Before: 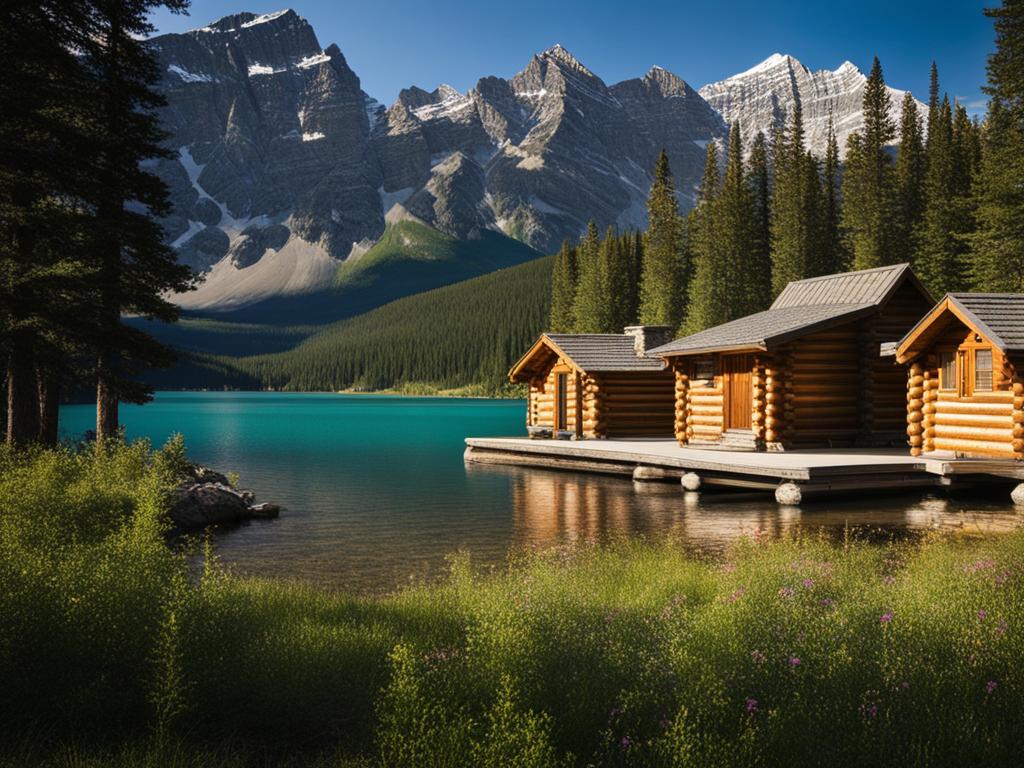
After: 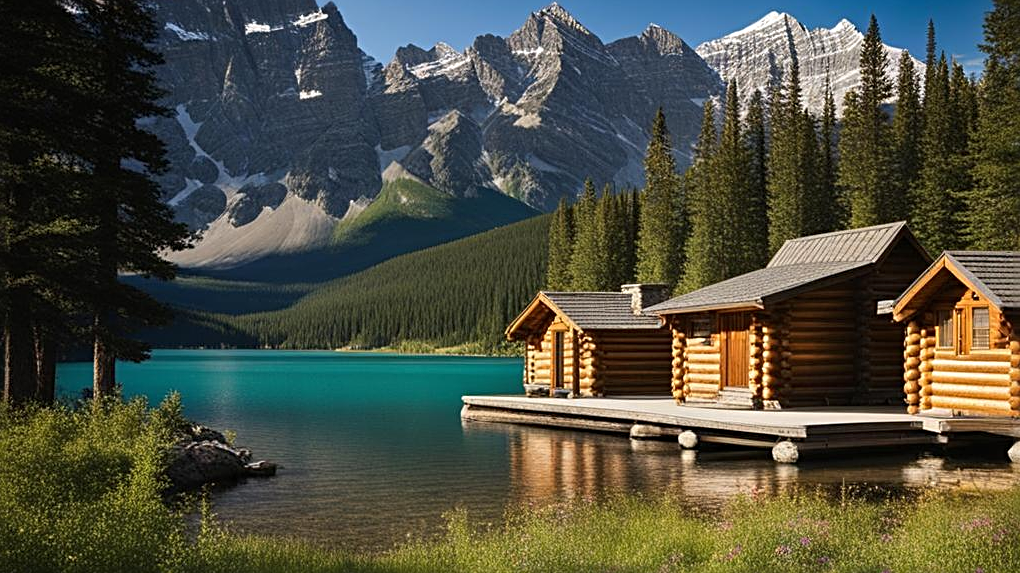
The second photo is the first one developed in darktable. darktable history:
sharpen: radius 2.744
crop: left 0.317%, top 5.548%, bottom 19.83%
